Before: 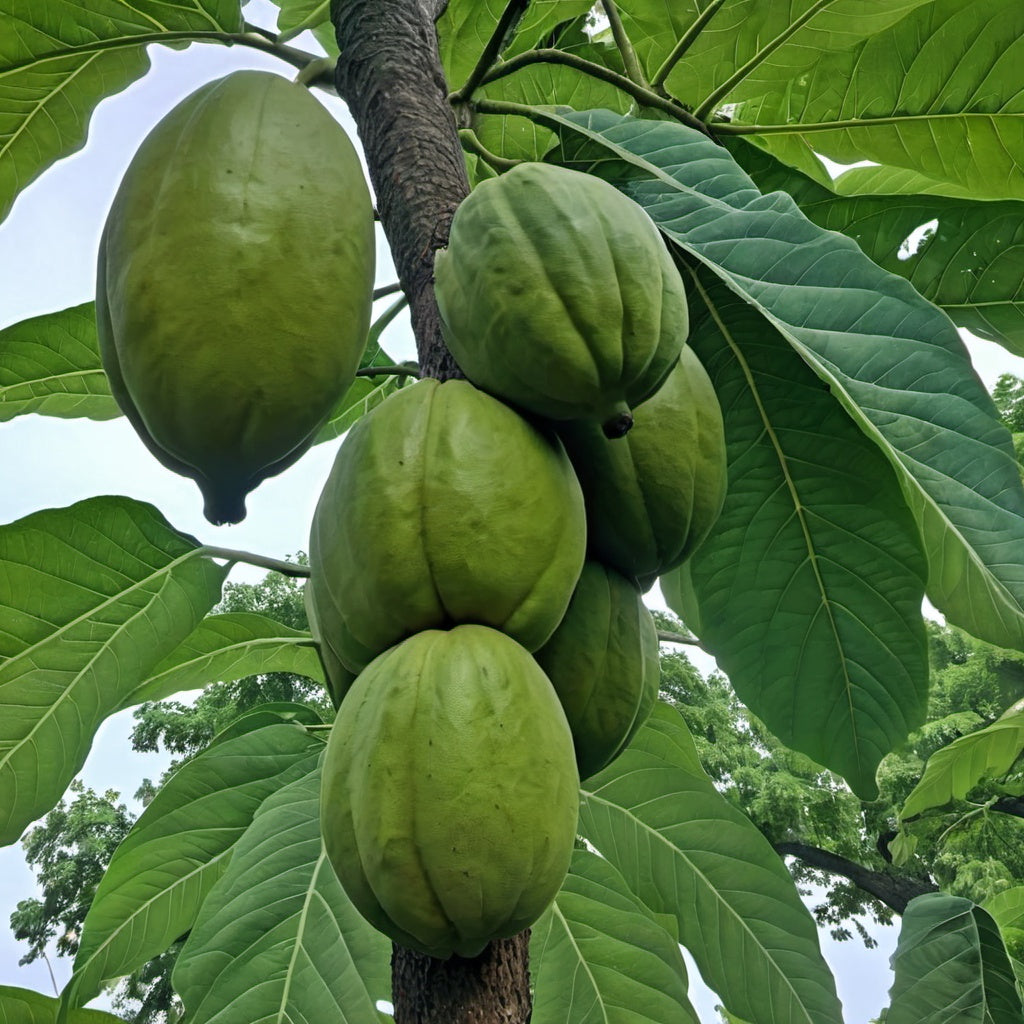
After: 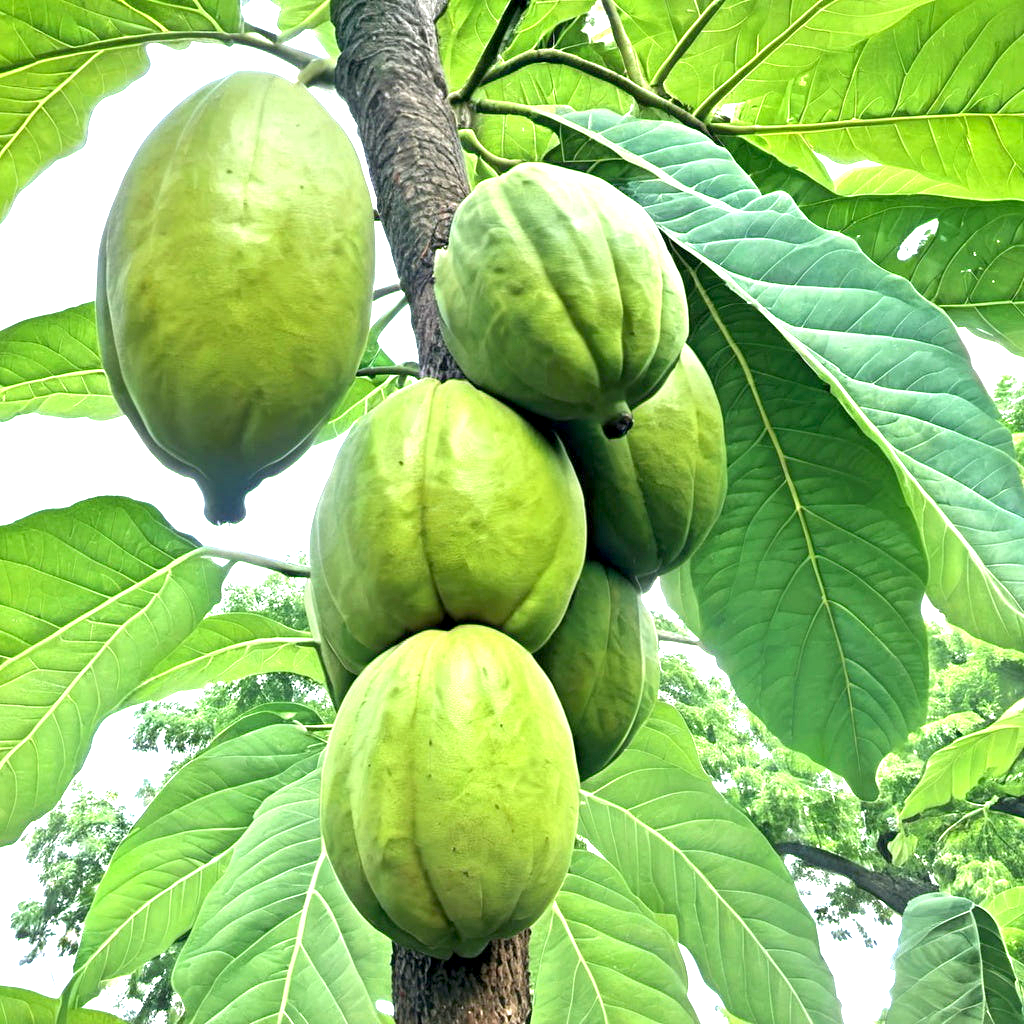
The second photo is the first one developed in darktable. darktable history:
tone equalizer: on, module defaults
exposure: black level correction 0.001, exposure 2 EV, compensate highlight preservation false
white balance: red 1, blue 1
